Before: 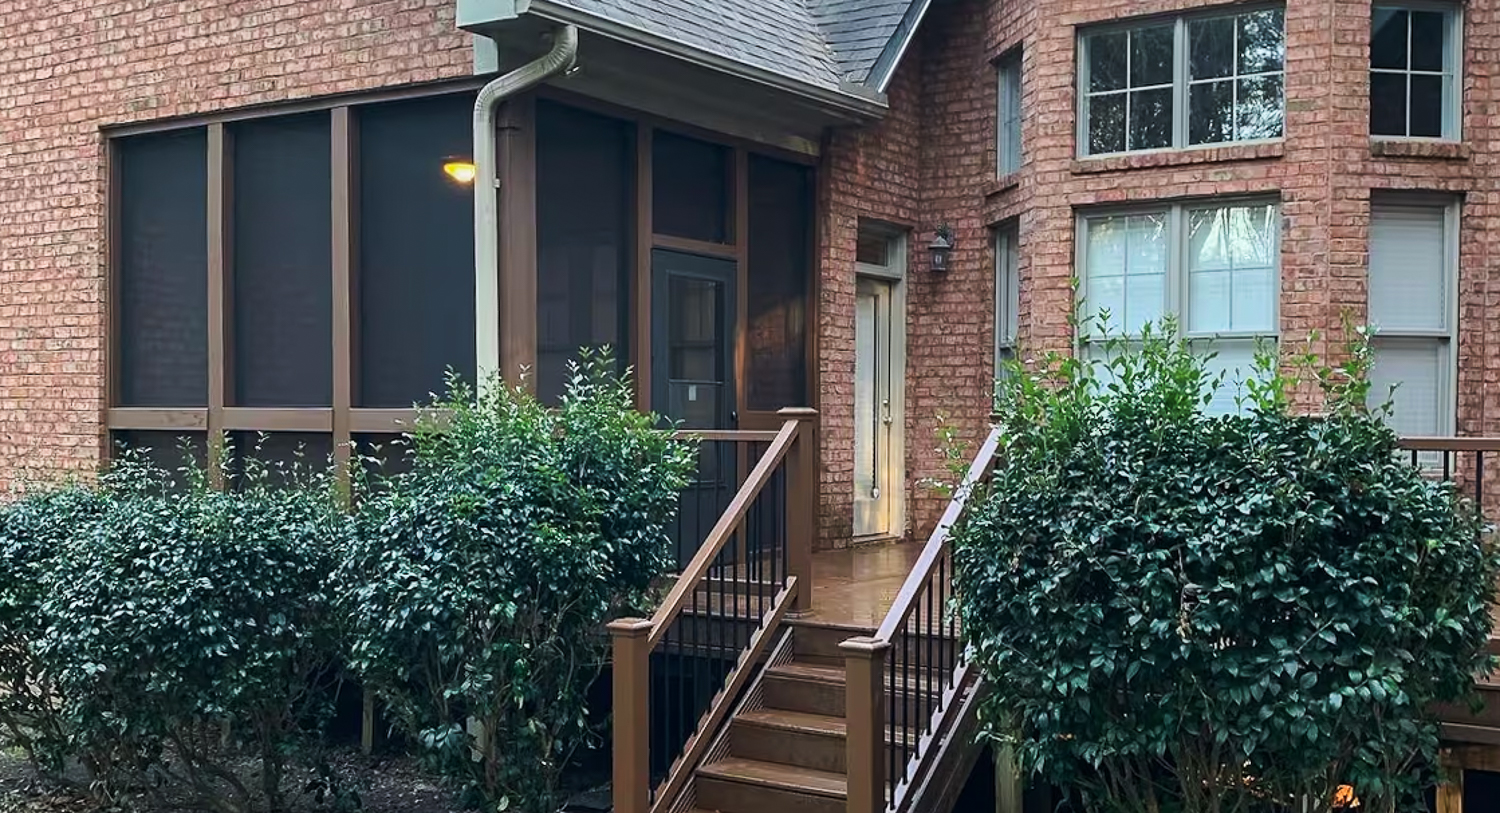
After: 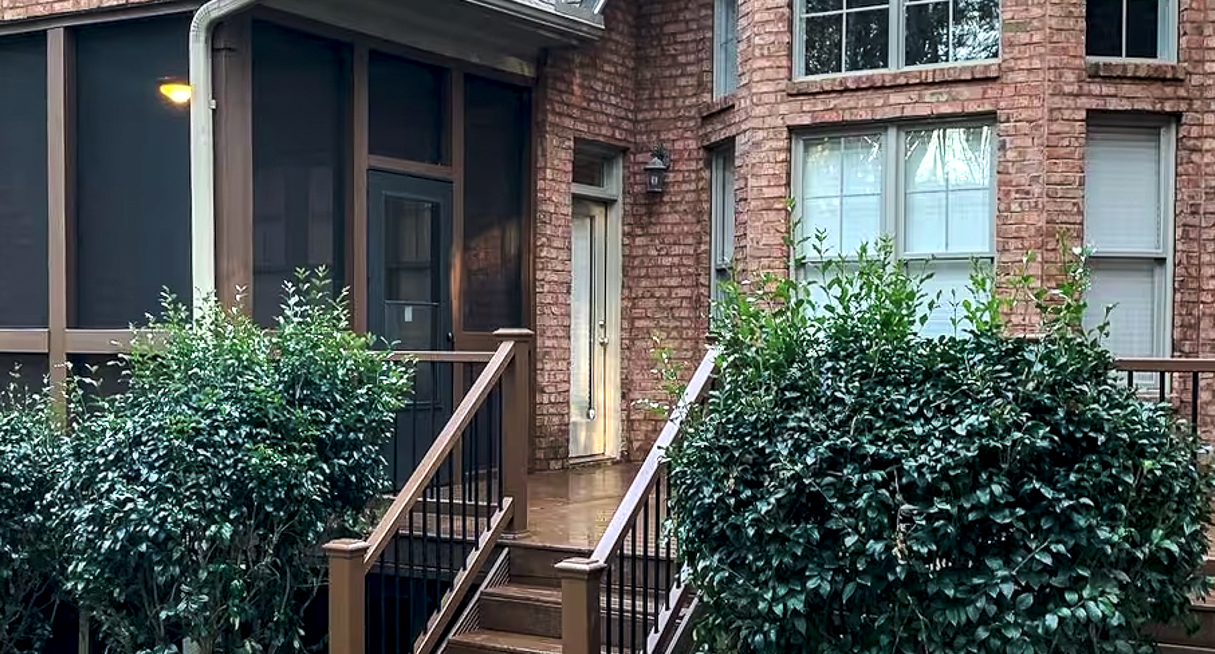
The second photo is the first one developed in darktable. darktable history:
crop: left 18.98%, top 9.735%, right 0%, bottom 9.74%
tone equalizer: on, module defaults
local contrast: detail 135%, midtone range 0.743
